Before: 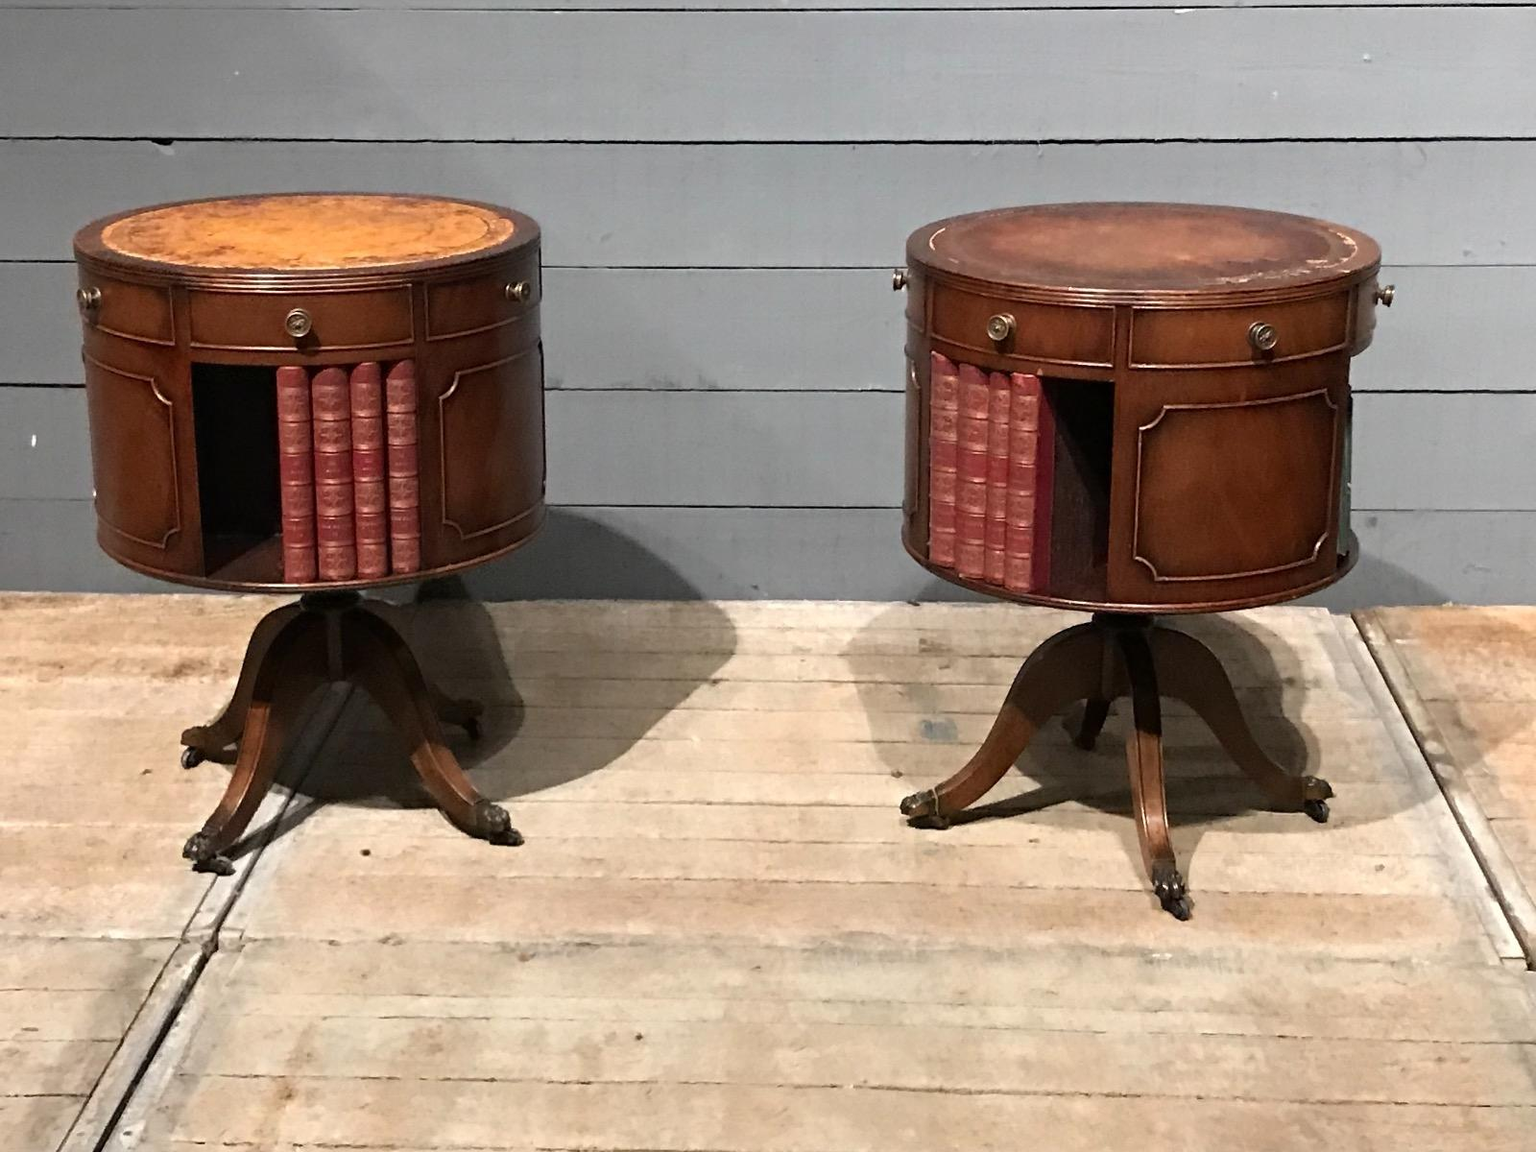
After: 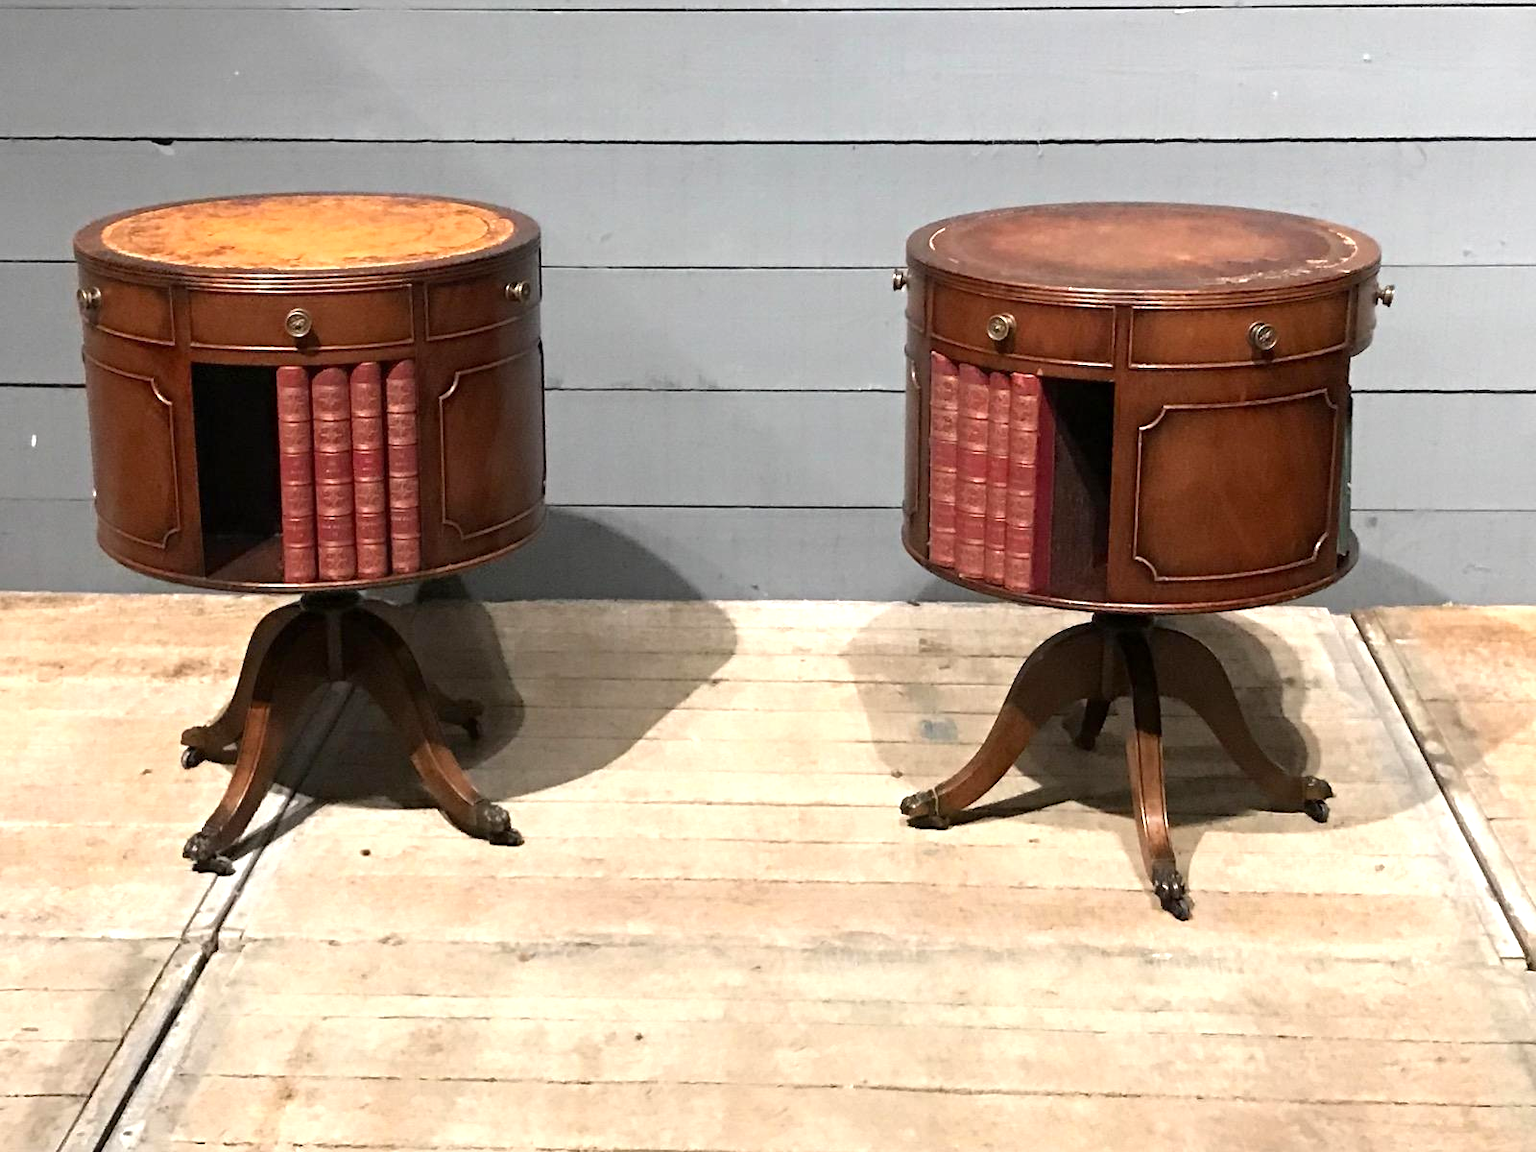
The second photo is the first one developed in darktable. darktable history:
contrast equalizer: y [[0.5, 0.5, 0.472, 0.5, 0.5, 0.5], [0.5 ×6], [0.5 ×6], [0 ×6], [0 ×6]]
exposure: black level correction 0.001, exposure 0.5 EV, compensate exposure bias true, compensate highlight preservation false
